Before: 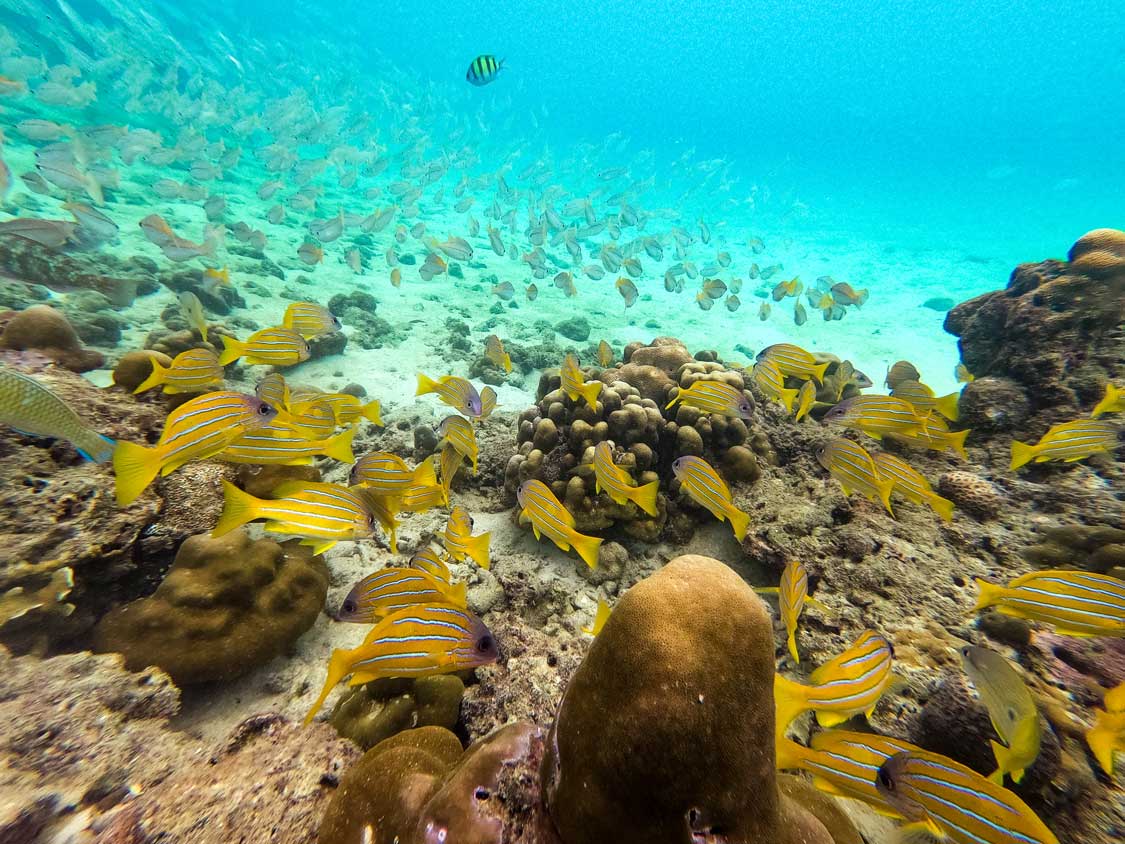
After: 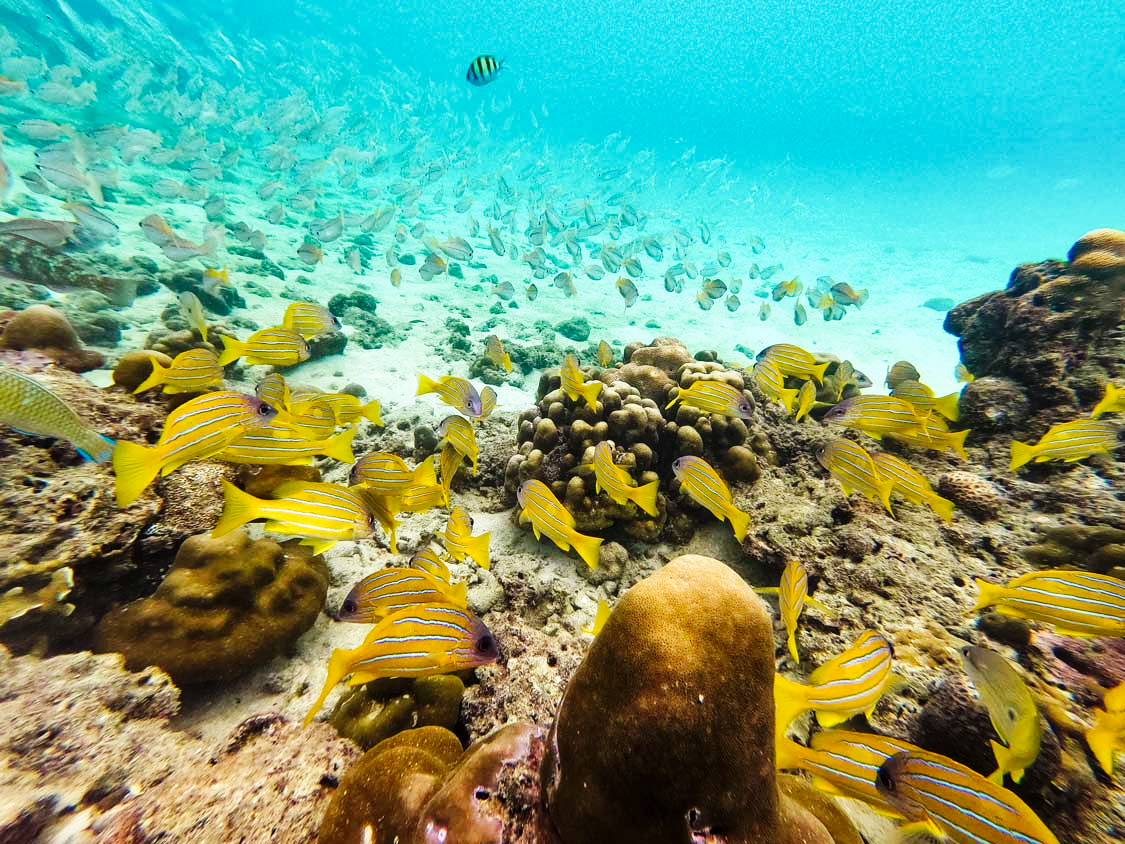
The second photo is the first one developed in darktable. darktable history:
base curve: curves: ch0 [(0, 0) (0.032, 0.025) (0.121, 0.166) (0.206, 0.329) (0.605, 0.79) (1, 1)], preserve colors none
shadows and highlights: soften with gaussian
